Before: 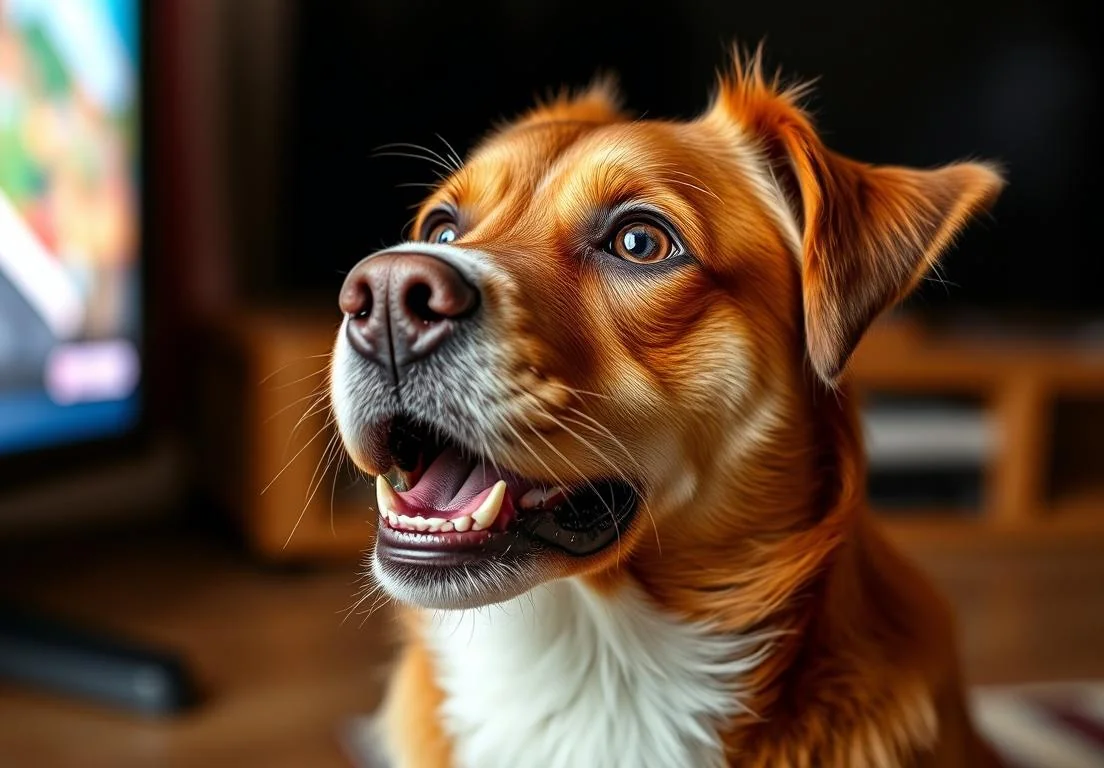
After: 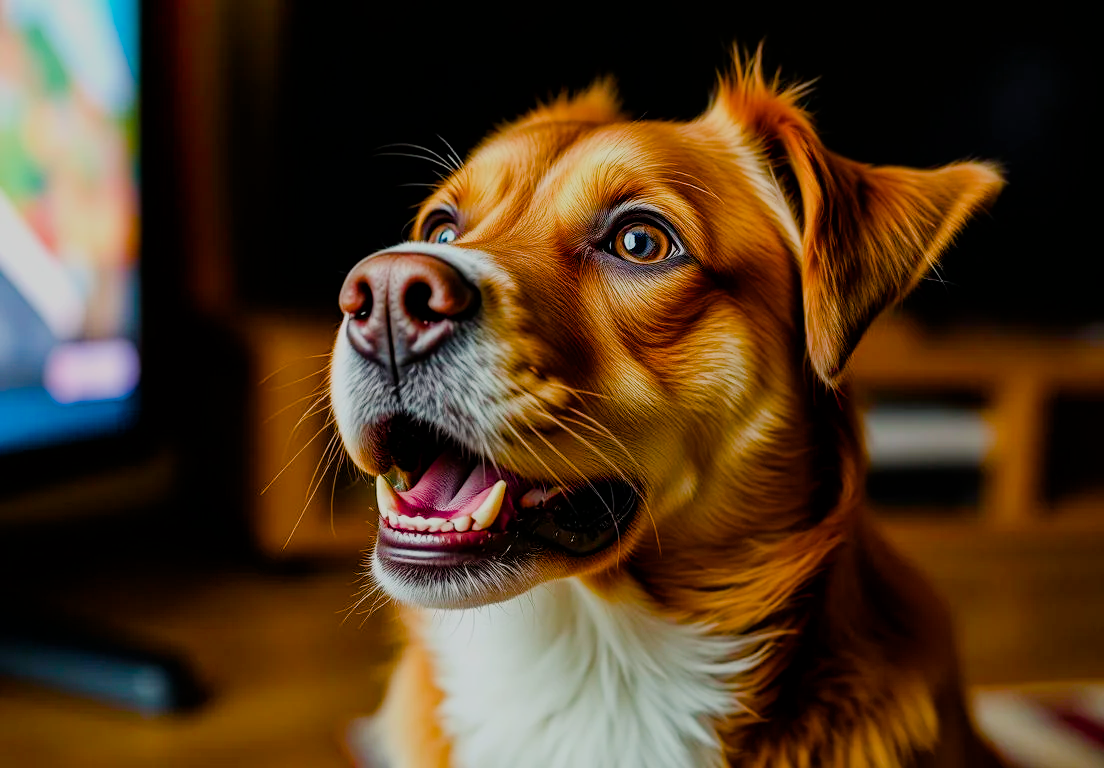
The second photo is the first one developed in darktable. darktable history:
color balance rgb: perceptual saturation grading › global saturation 24.74%, perceptual saturation grading › highlights -51.22%, perceptual saturation grading › mid-tones 19.16%, perceptual saturation grading › shadows 60.98%, global vibrance 50%
filmic rgb: black relative exposure -7.32 EV, white relative exposure 5.09 EV, hardness 3.2
